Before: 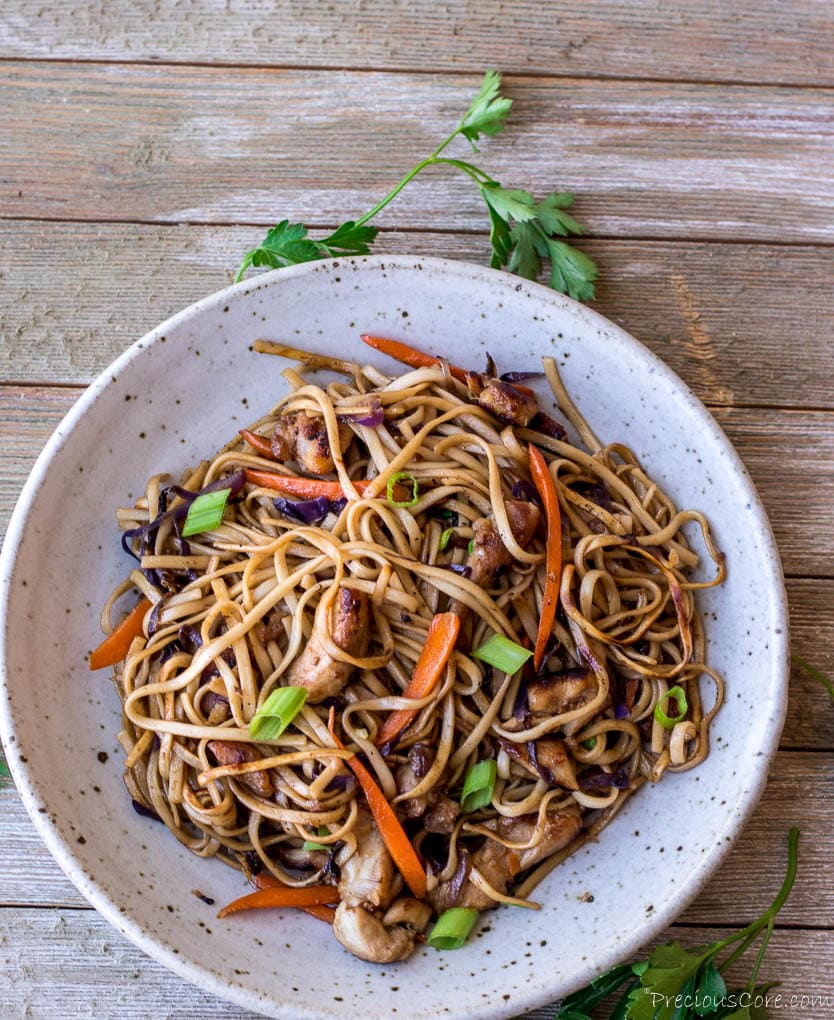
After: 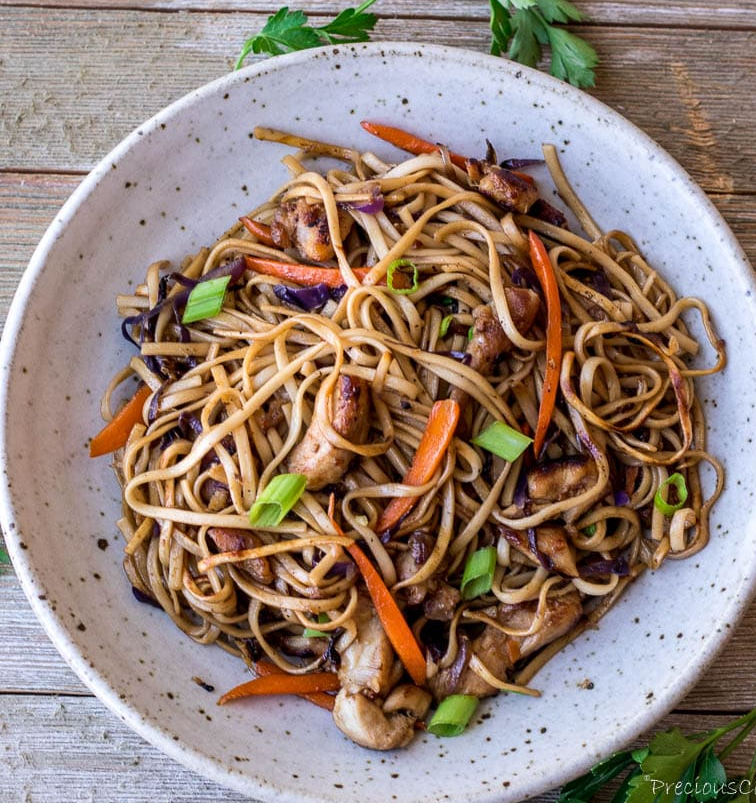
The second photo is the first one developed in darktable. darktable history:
crop: top 20.904%, right 9.352%, bottom 0.347%
